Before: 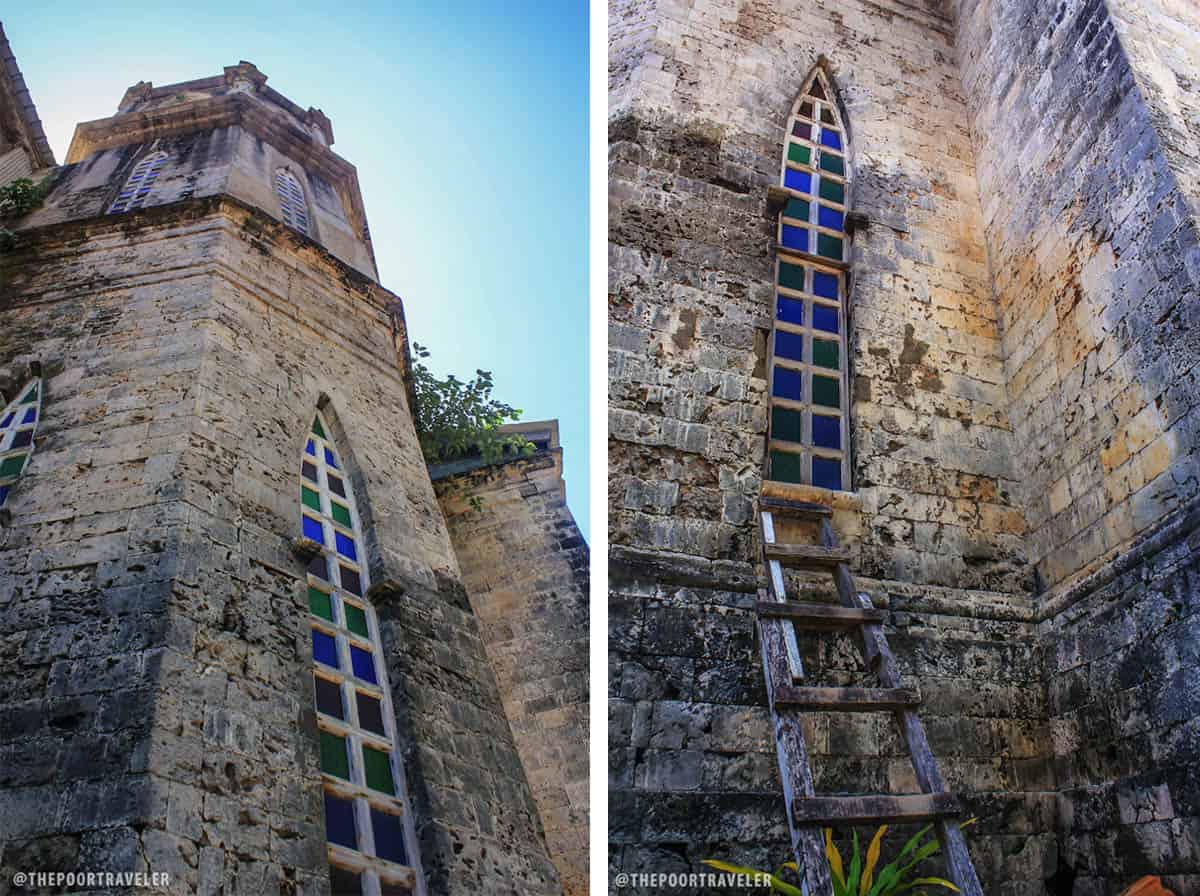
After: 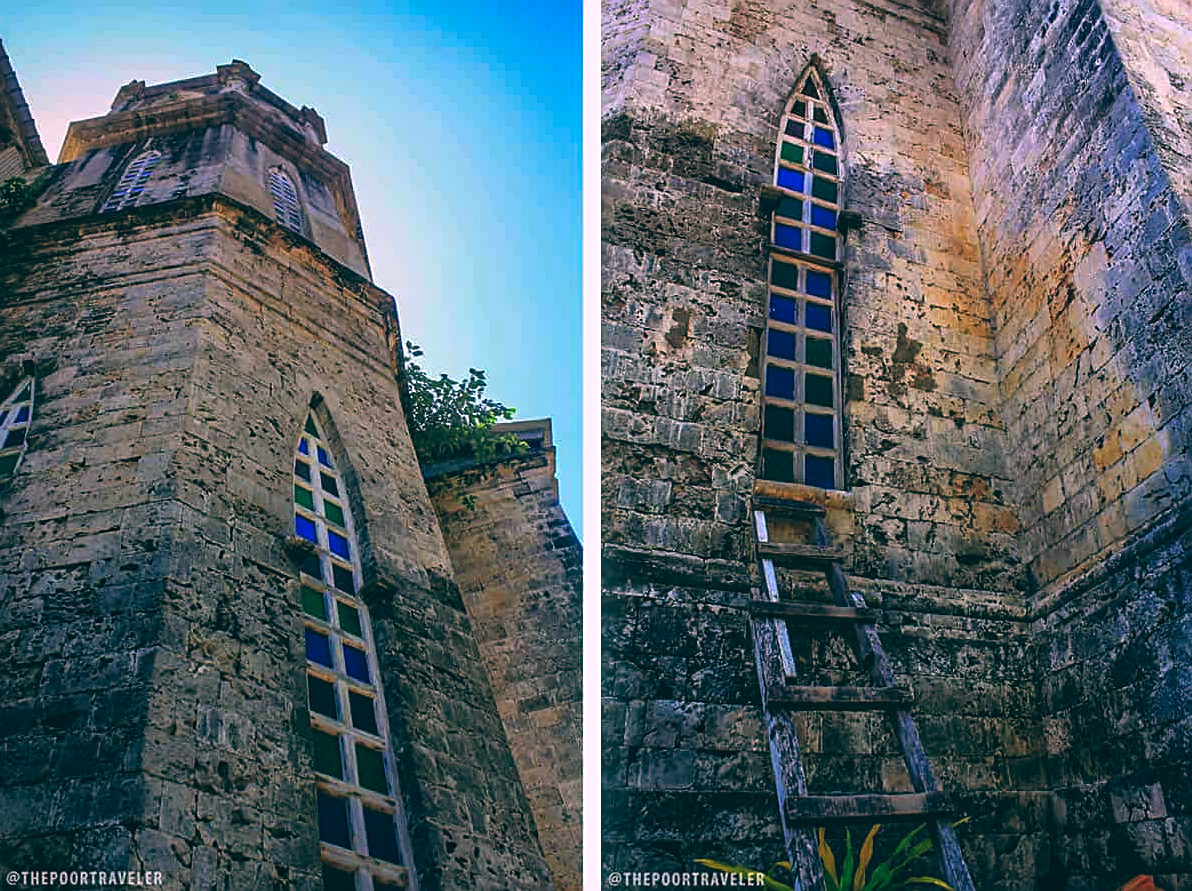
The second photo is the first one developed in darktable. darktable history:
exposure: compensate highlight preservation false
color balance: lift [1.016, 0.983, 1, 1.017], gamma [0.78, 1.018, 1.043, 0.957], gain [0.786, 1.063, 0.937, 1.017], input saturation 118.26%, contrast 13.43%, contrast fulcrum 21.62%, output saturation 82.76%
haze removal: compatibility mode true, adaptive false
crop and rotate: left 0.614%, top 0.179%, bottom 0.309%
contrast brightness saturation: brightness 0.09, saturation 0.19
sharpen: on, module defaults
bloom: size 3%, threshold 100%, strength 0%
